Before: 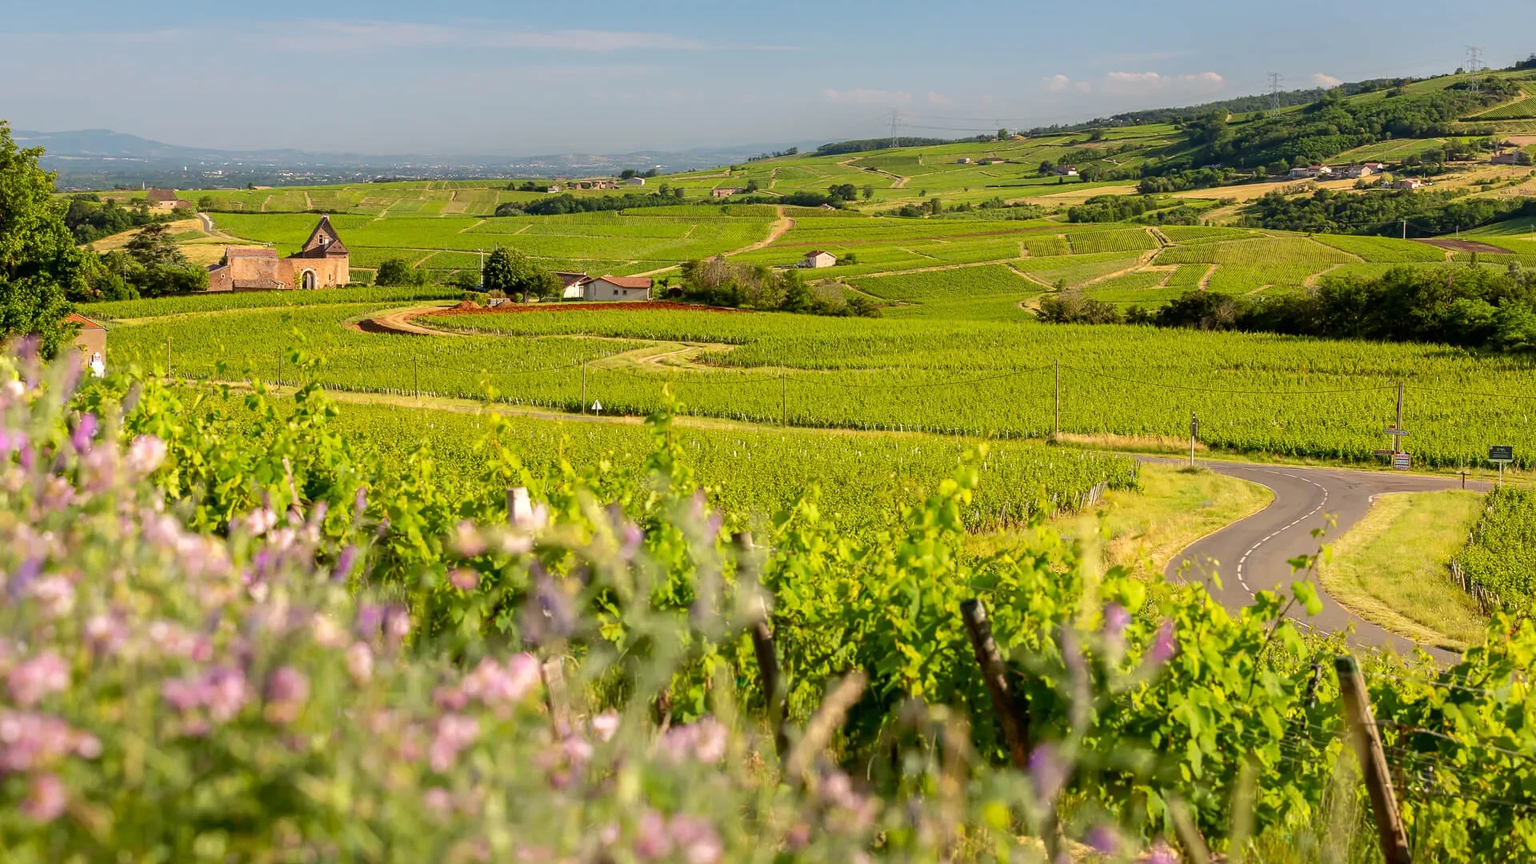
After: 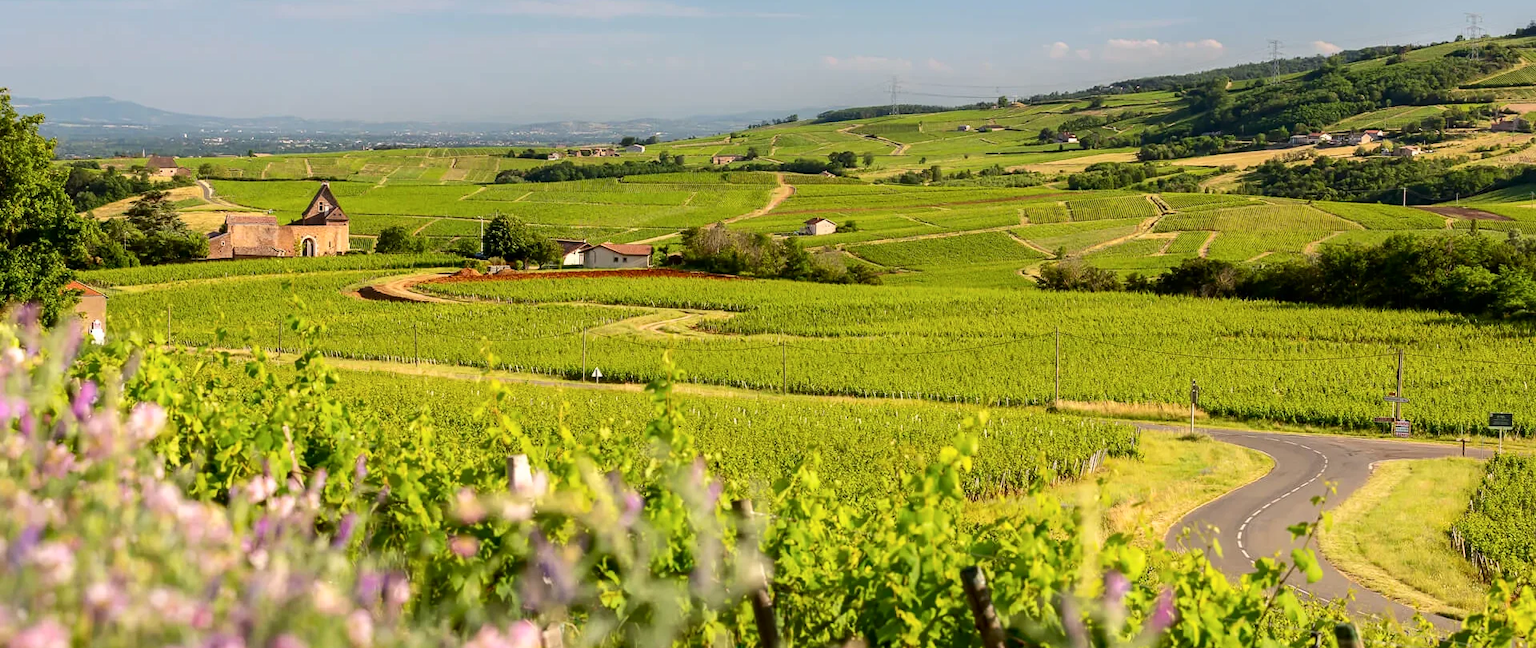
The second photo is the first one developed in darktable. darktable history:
contrast brightness saturation: contrast 0.14
crop: top 3.857%, bottom 21.132%
